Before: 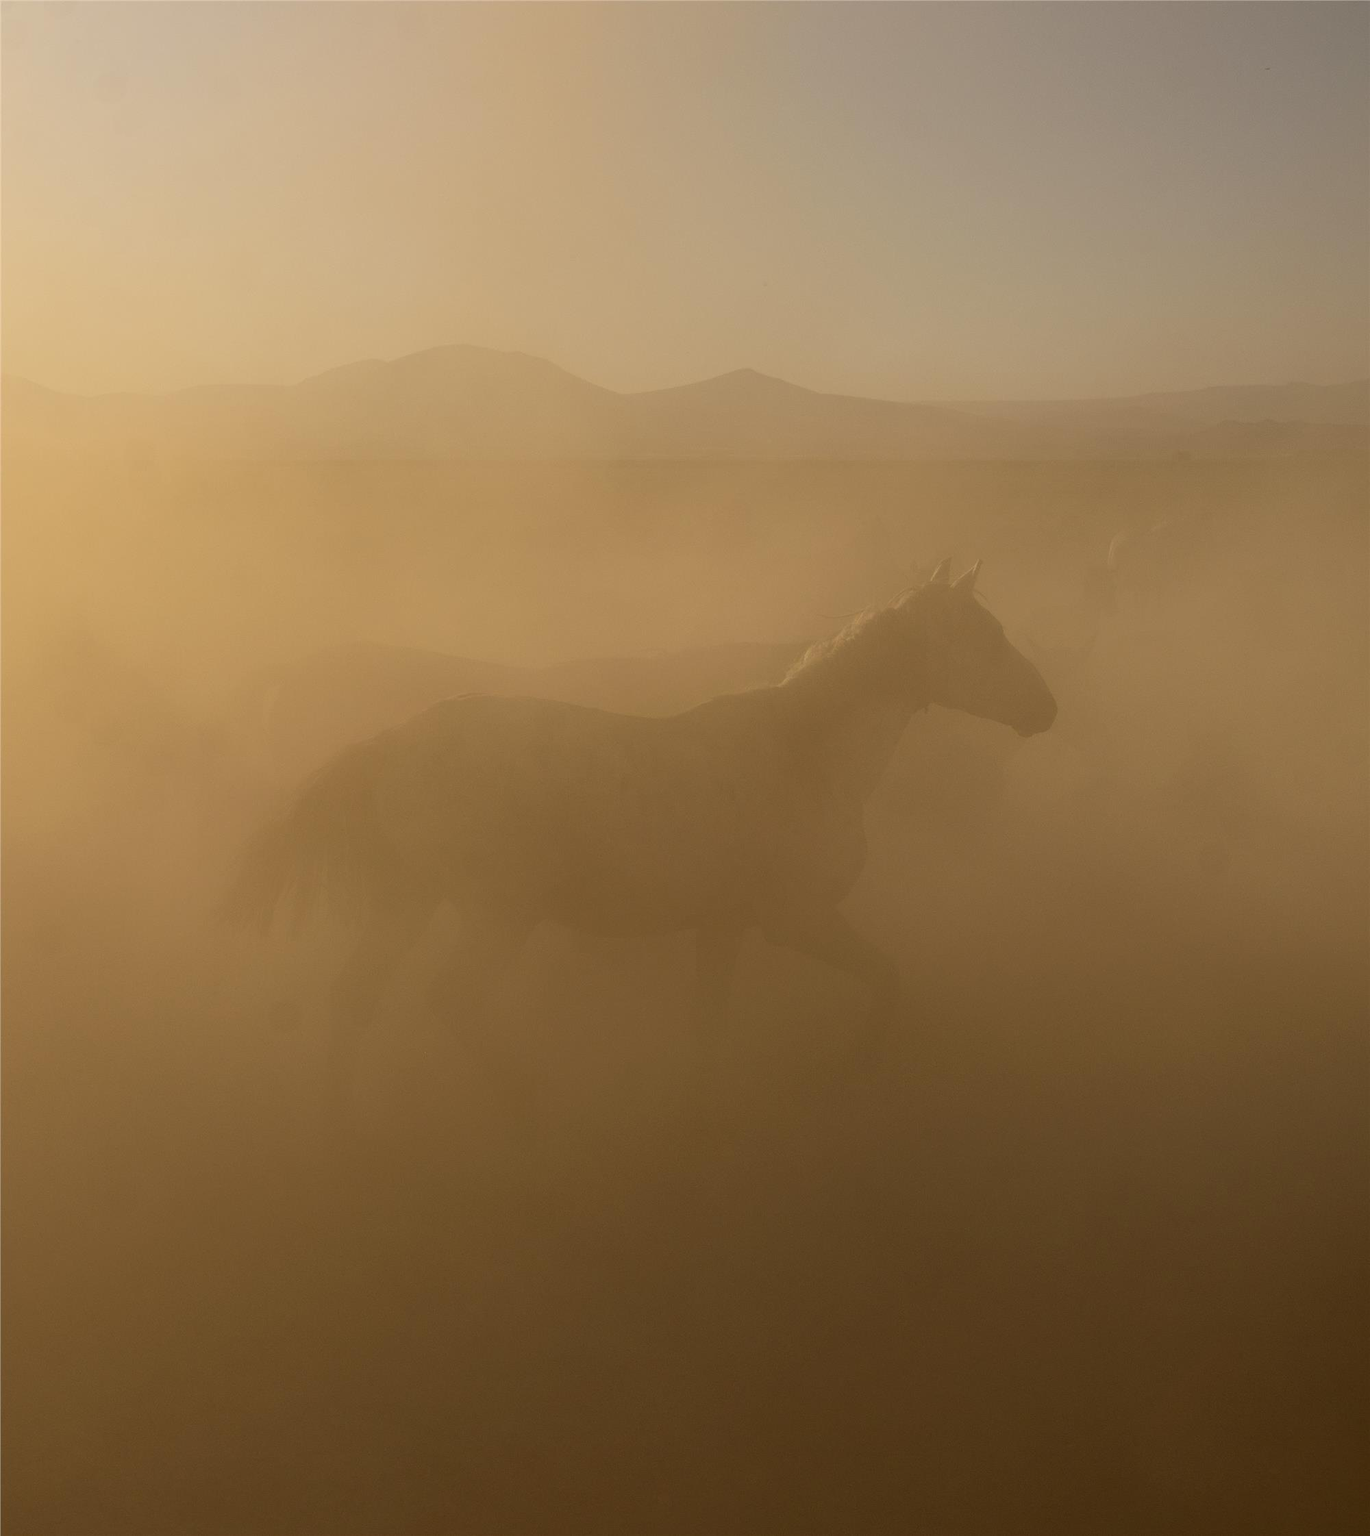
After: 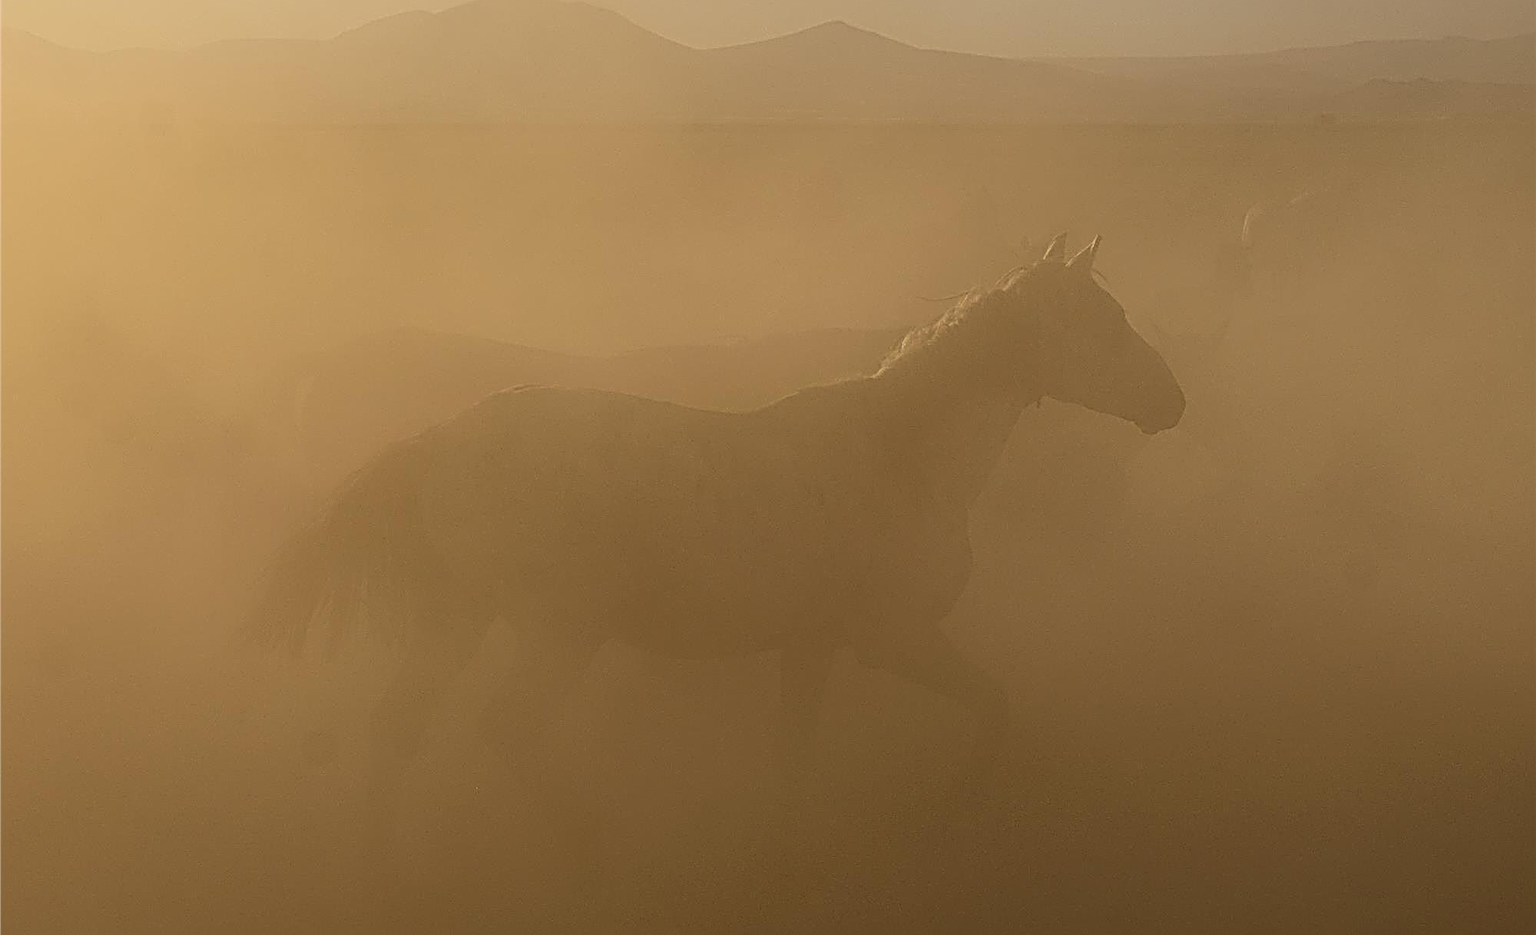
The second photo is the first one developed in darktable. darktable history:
crop and rotate: top 22.817%, bottom 22.875%
sharpen: radius 4.043, amount 1.989
